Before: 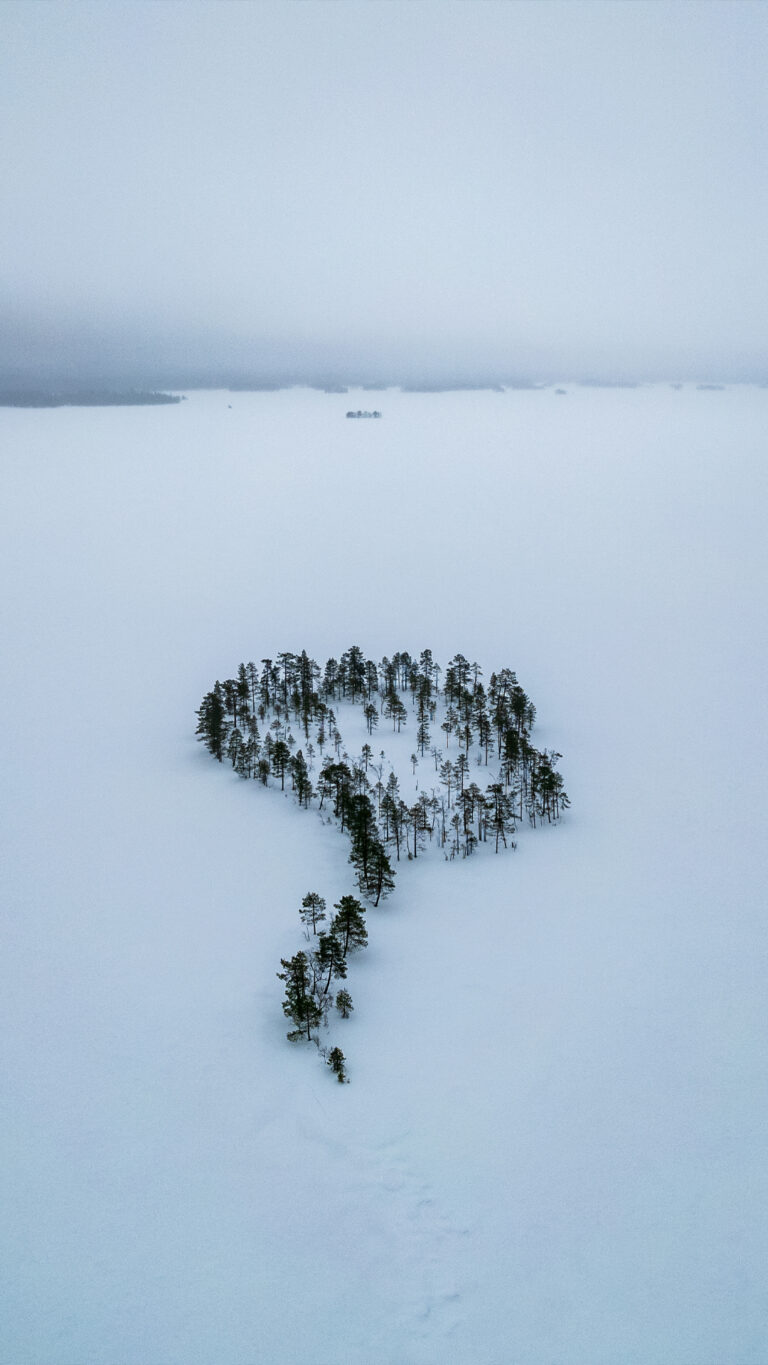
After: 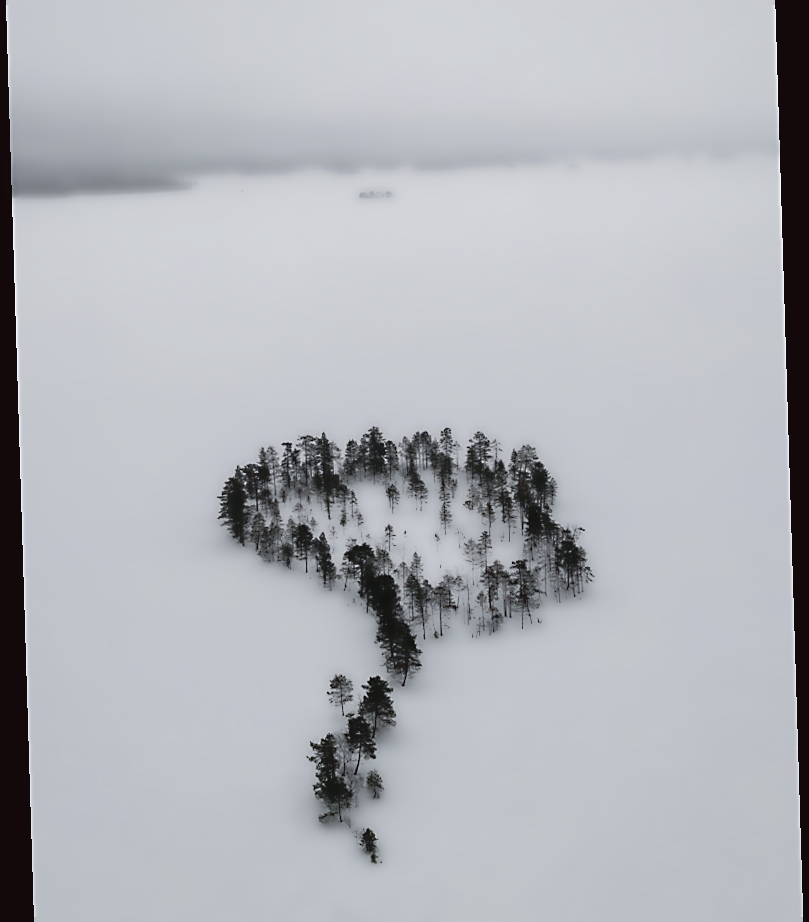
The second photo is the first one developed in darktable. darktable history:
color zones: curves: ch0 [(0, 0.48) (0.209, 0.398) (0.305, 0.332) (0.429, 0.493) (0.571, 0.5) (0.714, 0.5) (0.857, 0.5) (1, 0.48)]; ch1 [(0, 0.736) (0.143, 0.625) (0.225, 0.371) (0.429, 0.256) (0.571, 0.241) (0.714, 0.213) (0.857, 0.48) (1, 0.736)]; ch2 [(0, 0.448) (0.143, 0.498) (0.286, 0.5) (0.429, 0.5) (0.571, 0.5) (0.714, 0.5) (0.857, 0.5) (1, 0.448)]
local contrast: mode bilateral grid, contrast 20, coarseness 50, detail 130%, midtone range 0.2
sharpen: on, module defaults
tone curve: curves: ch0 [(0, 0.032) (0.094, 0.08) (0.265, 0.208) (0.41, 0.417) (0.498, 0.496) (0.638, 0.673) (0.845, 0.828) (0.994, 0.964)]; ch1 [(0, 0) (0.161, 0.092) (0.37, 0.302) (0.417, 0.434) (0.492, 0.502) (0.576, 0.589) (0.644, 0.638) (0.725, 0.765) (1, 1)]; ch2 [(0, 0) (0.352, 0.403) (0.45, 0.469) (0.521, 0.515) (0.55, 0.528) (0.589, 0.576) (1, 1)], color space Lab, independent channels, preserve colors none
rotate and perspective: rotation -1.75°, automatic cropping off
lowpass: radius 4, soften with bilateral filter, unbound 0
crop: top 16.727%, bottom 16.727%
